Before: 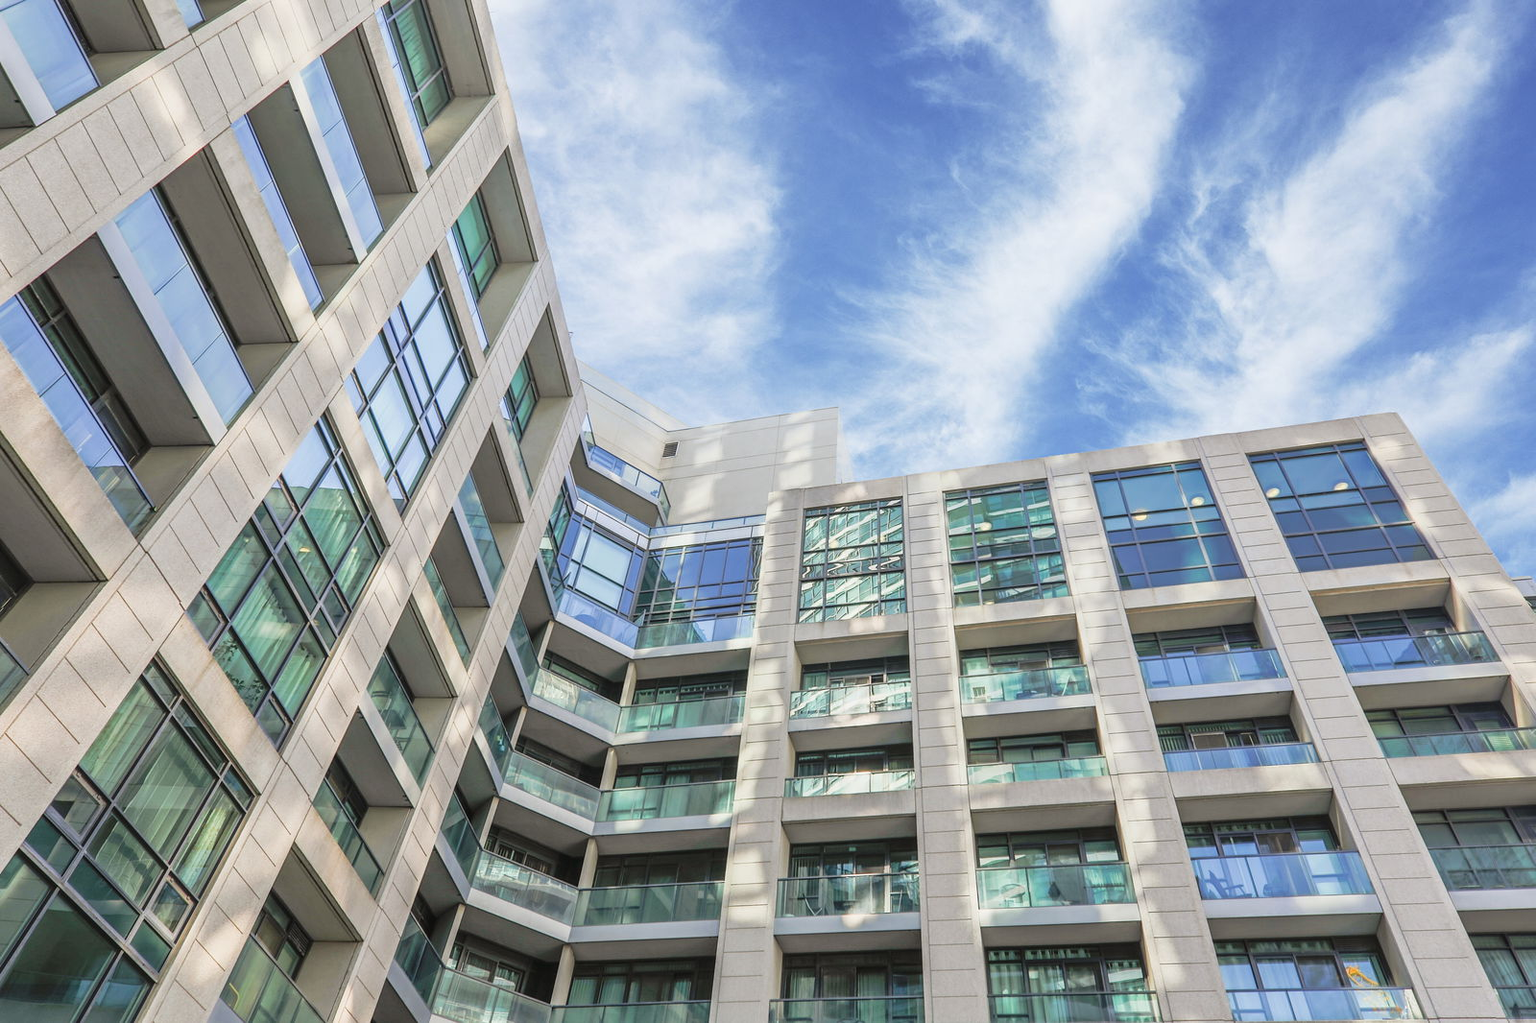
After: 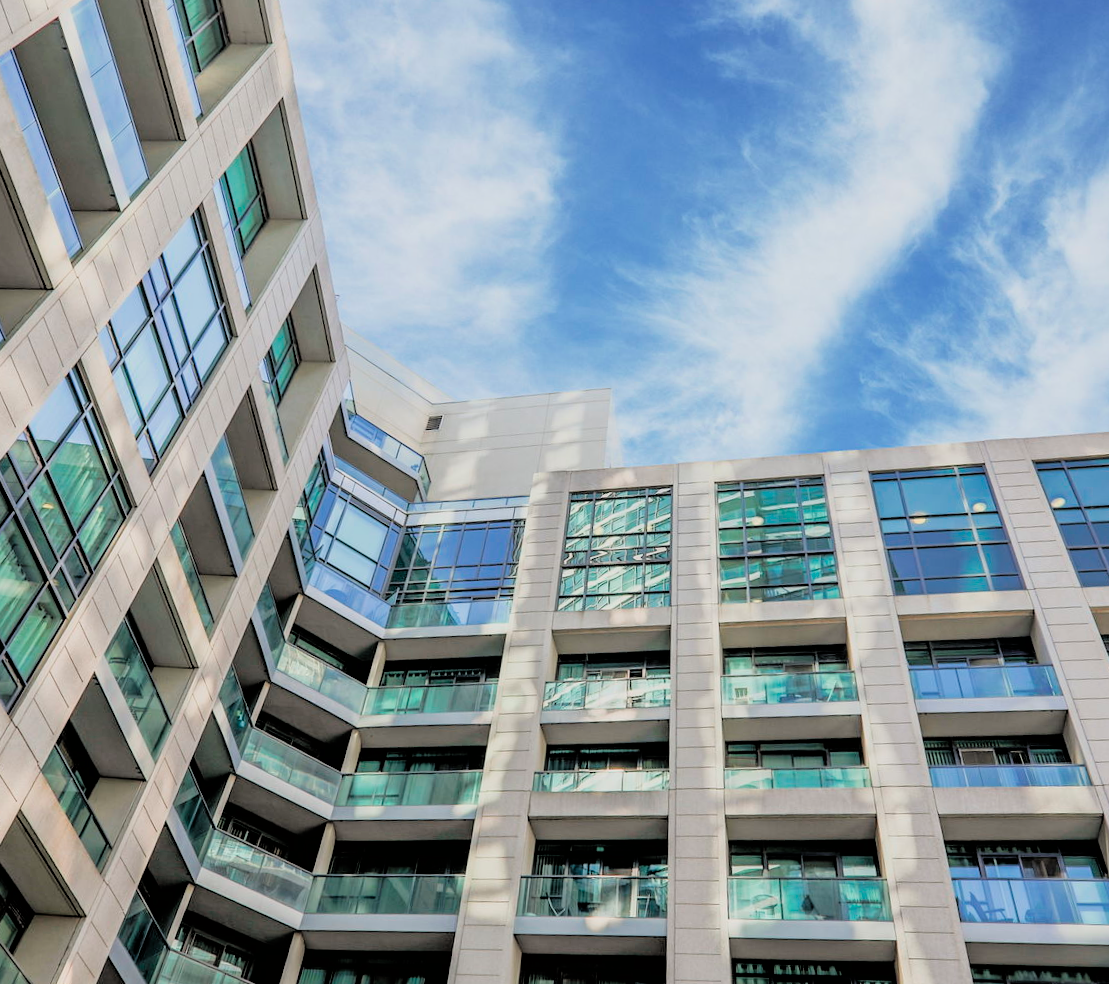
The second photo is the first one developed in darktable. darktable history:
crop and rotate: angle -3.18°, left 14.083%, top 0.021%, right 10.92%, bottom 0.021%
color zones: mix -124.3%
filmic rgb: black relative exposure -3.32 EV, white relative exposure 3.46 EV, hardness 2.36, contrast 1.103, color science v6 (2022)
